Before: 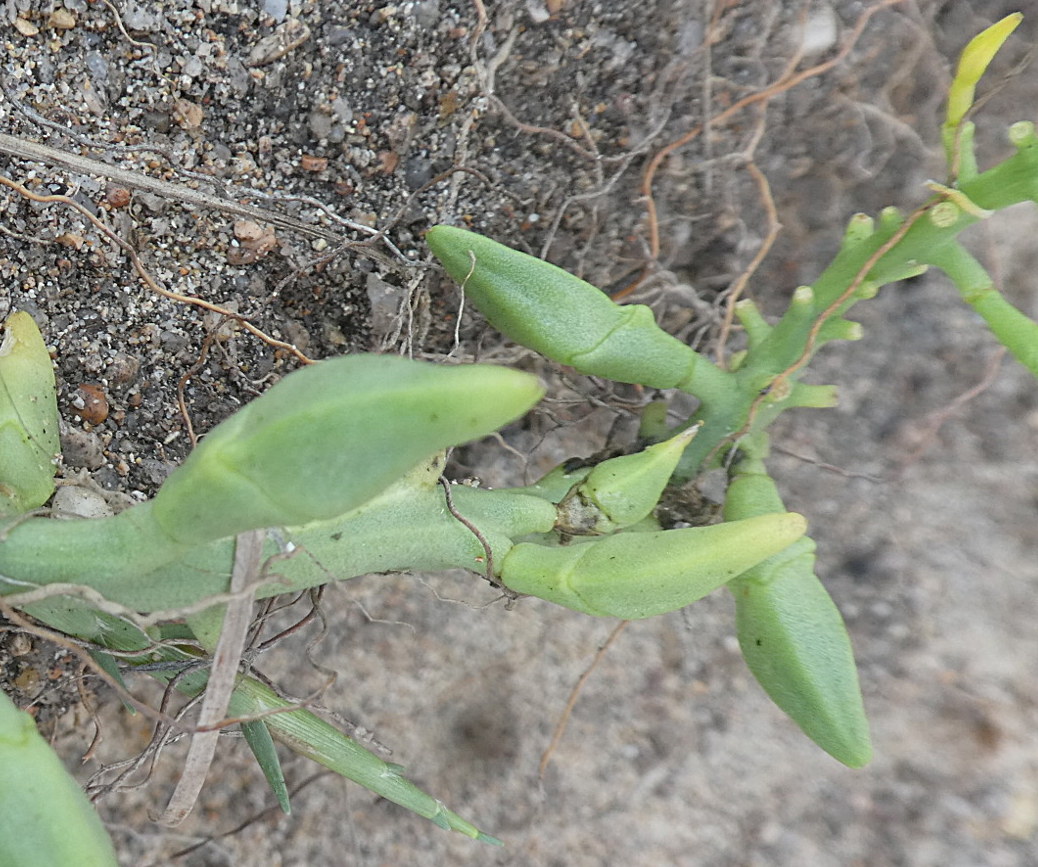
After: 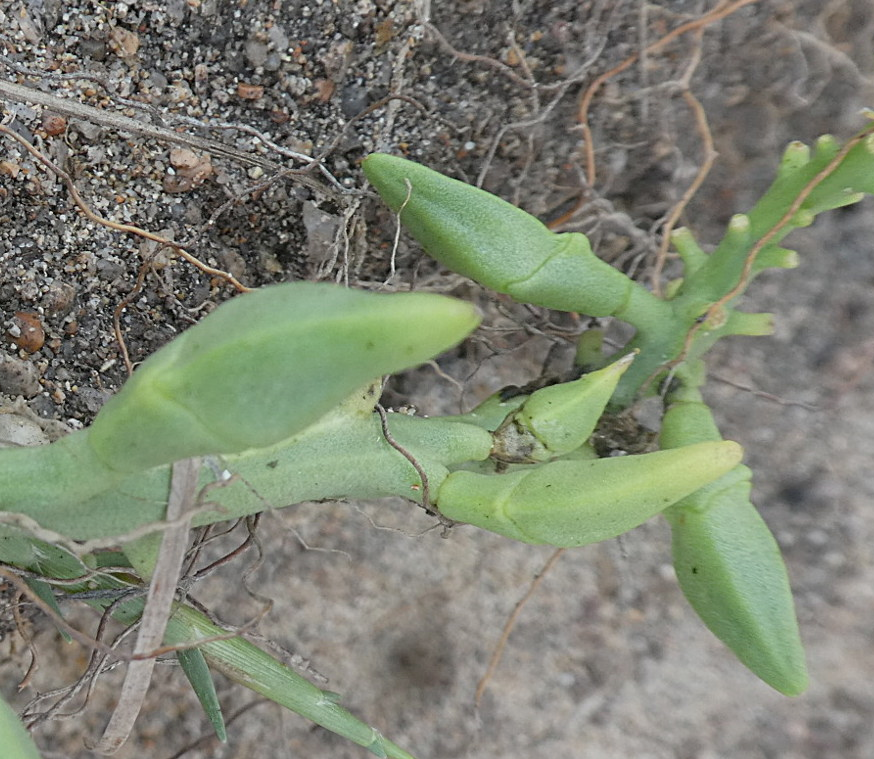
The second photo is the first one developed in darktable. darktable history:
exposure: black level correction 0.001, exposure -0.197 EV, compensate highlight preservation false
crop: left 6.177%, top 8.411%, right 9.549%, bottom 4.001%
